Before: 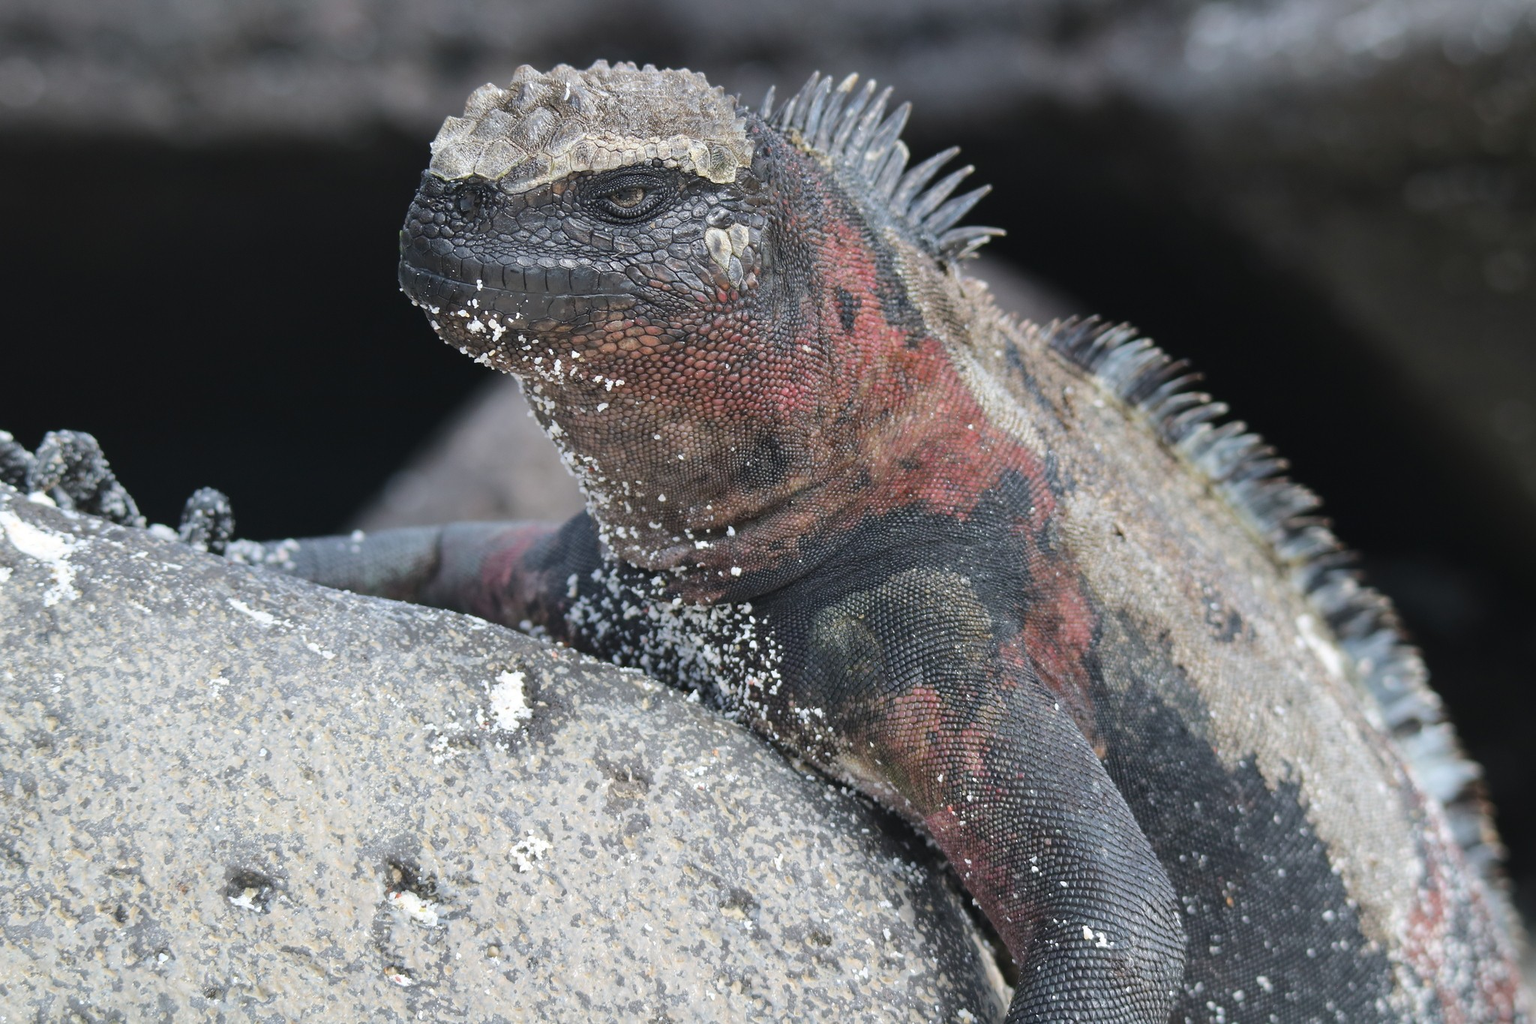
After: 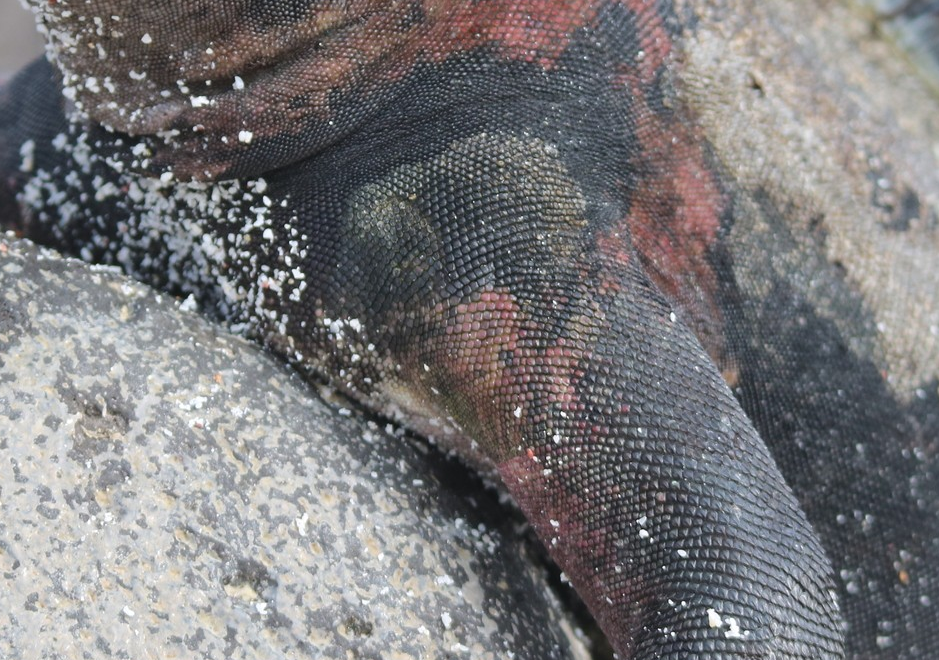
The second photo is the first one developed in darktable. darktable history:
crop: left 35.976%, top 45.819%, right 18.162%, bottom 5.807%
shadows and highlights: shadows 62.66, white point adjustment 0.37, highlights -34.44, compress 83.82%
